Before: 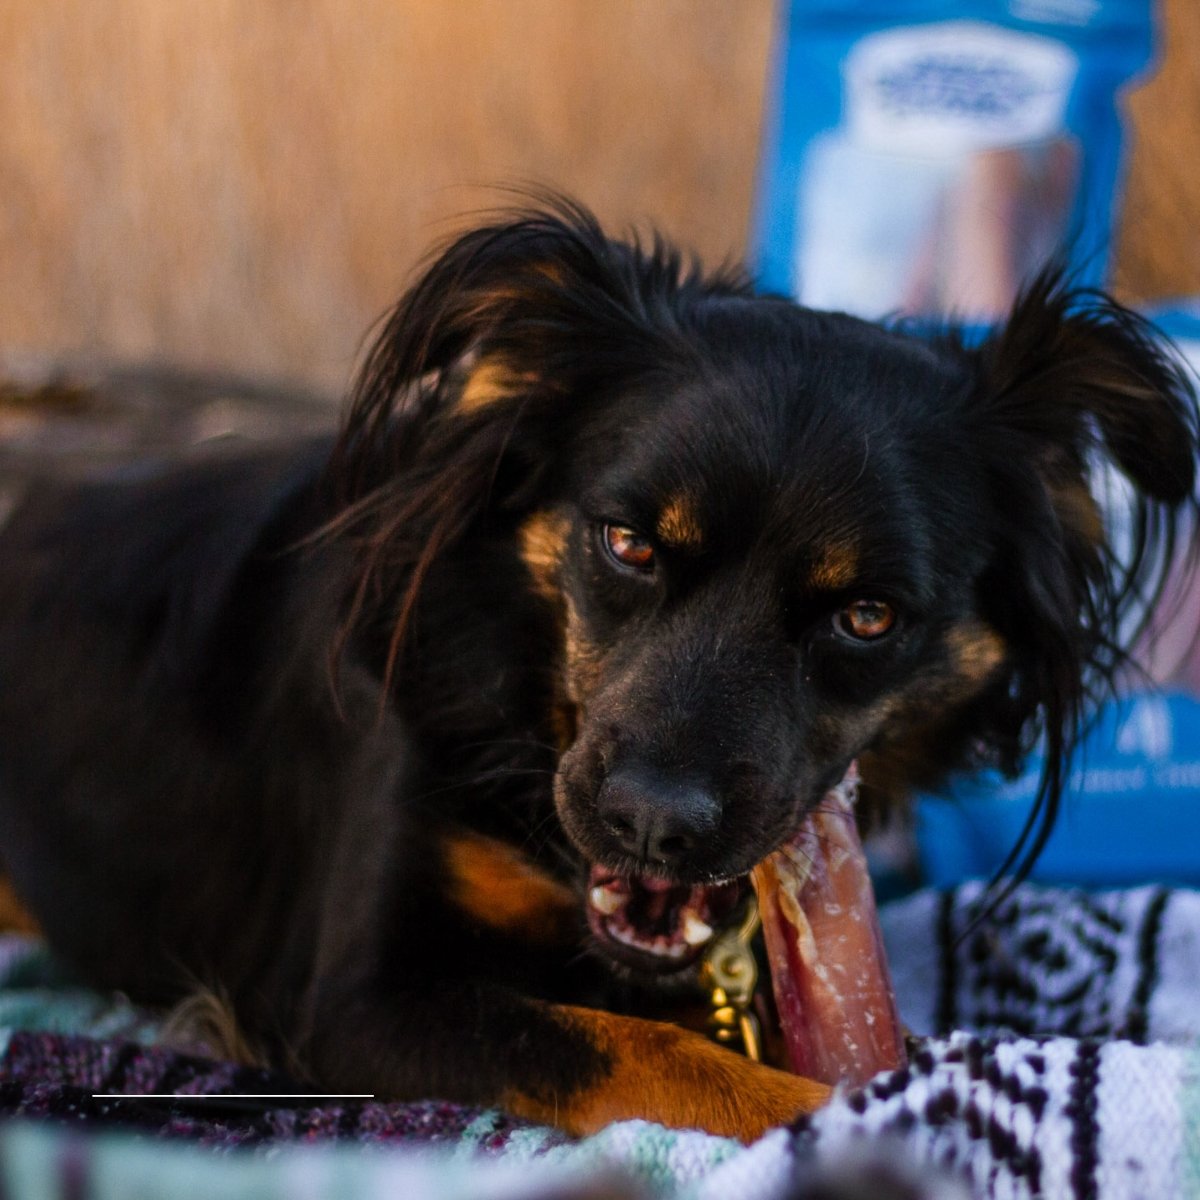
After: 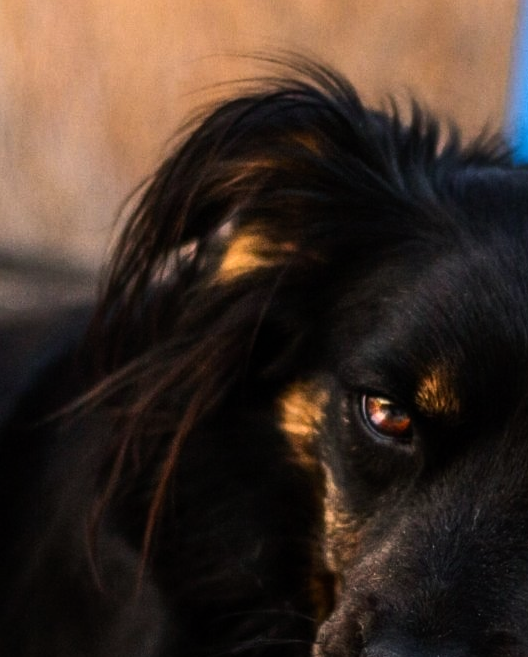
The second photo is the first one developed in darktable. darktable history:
tone equalizer: -8 EV -0.75 EV, -7 EV -0.7 EV, -6 EV -0.6 EV, -5 EV -0.4 EV, -3 EV 0.4 EV, -2 EV 0.6 EV, -1 EV 0.7 EV, +0 EV 0.75 EV, edges refinement/feathering 500, mask exposure compensation -1.57 EV, preserve details no
crop: left 20.248%, top 10.86%, right 35.675%, bottom 34.321%
